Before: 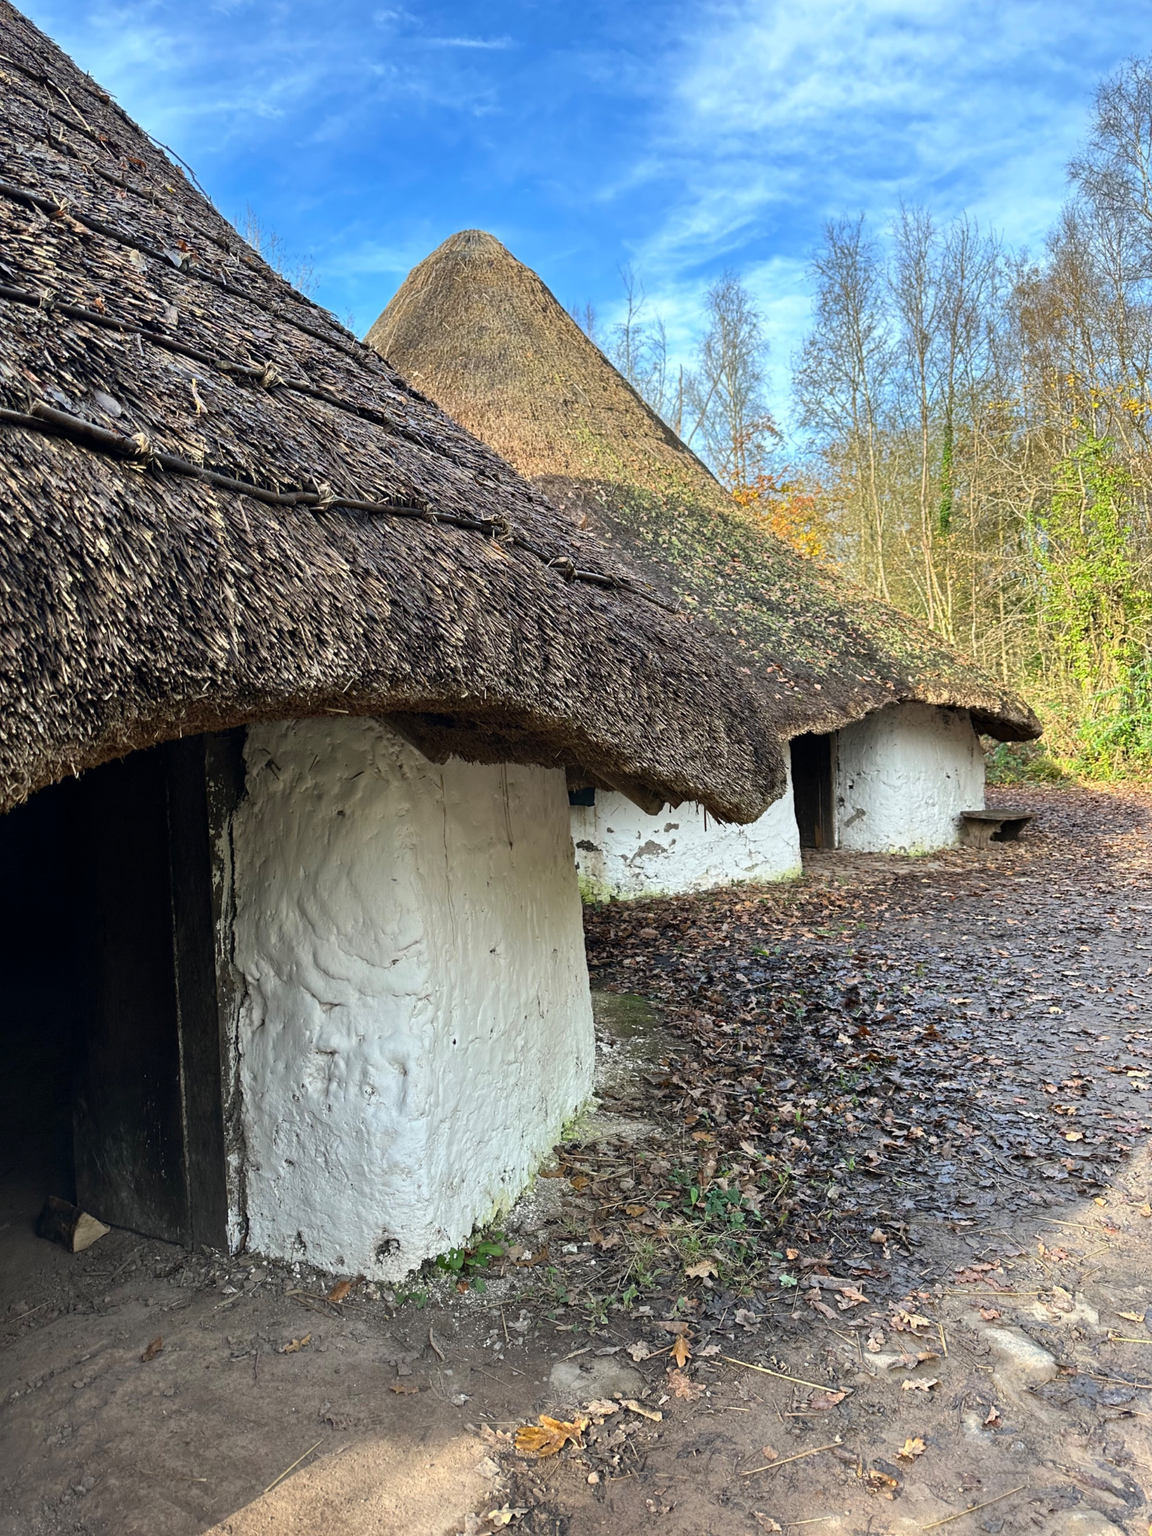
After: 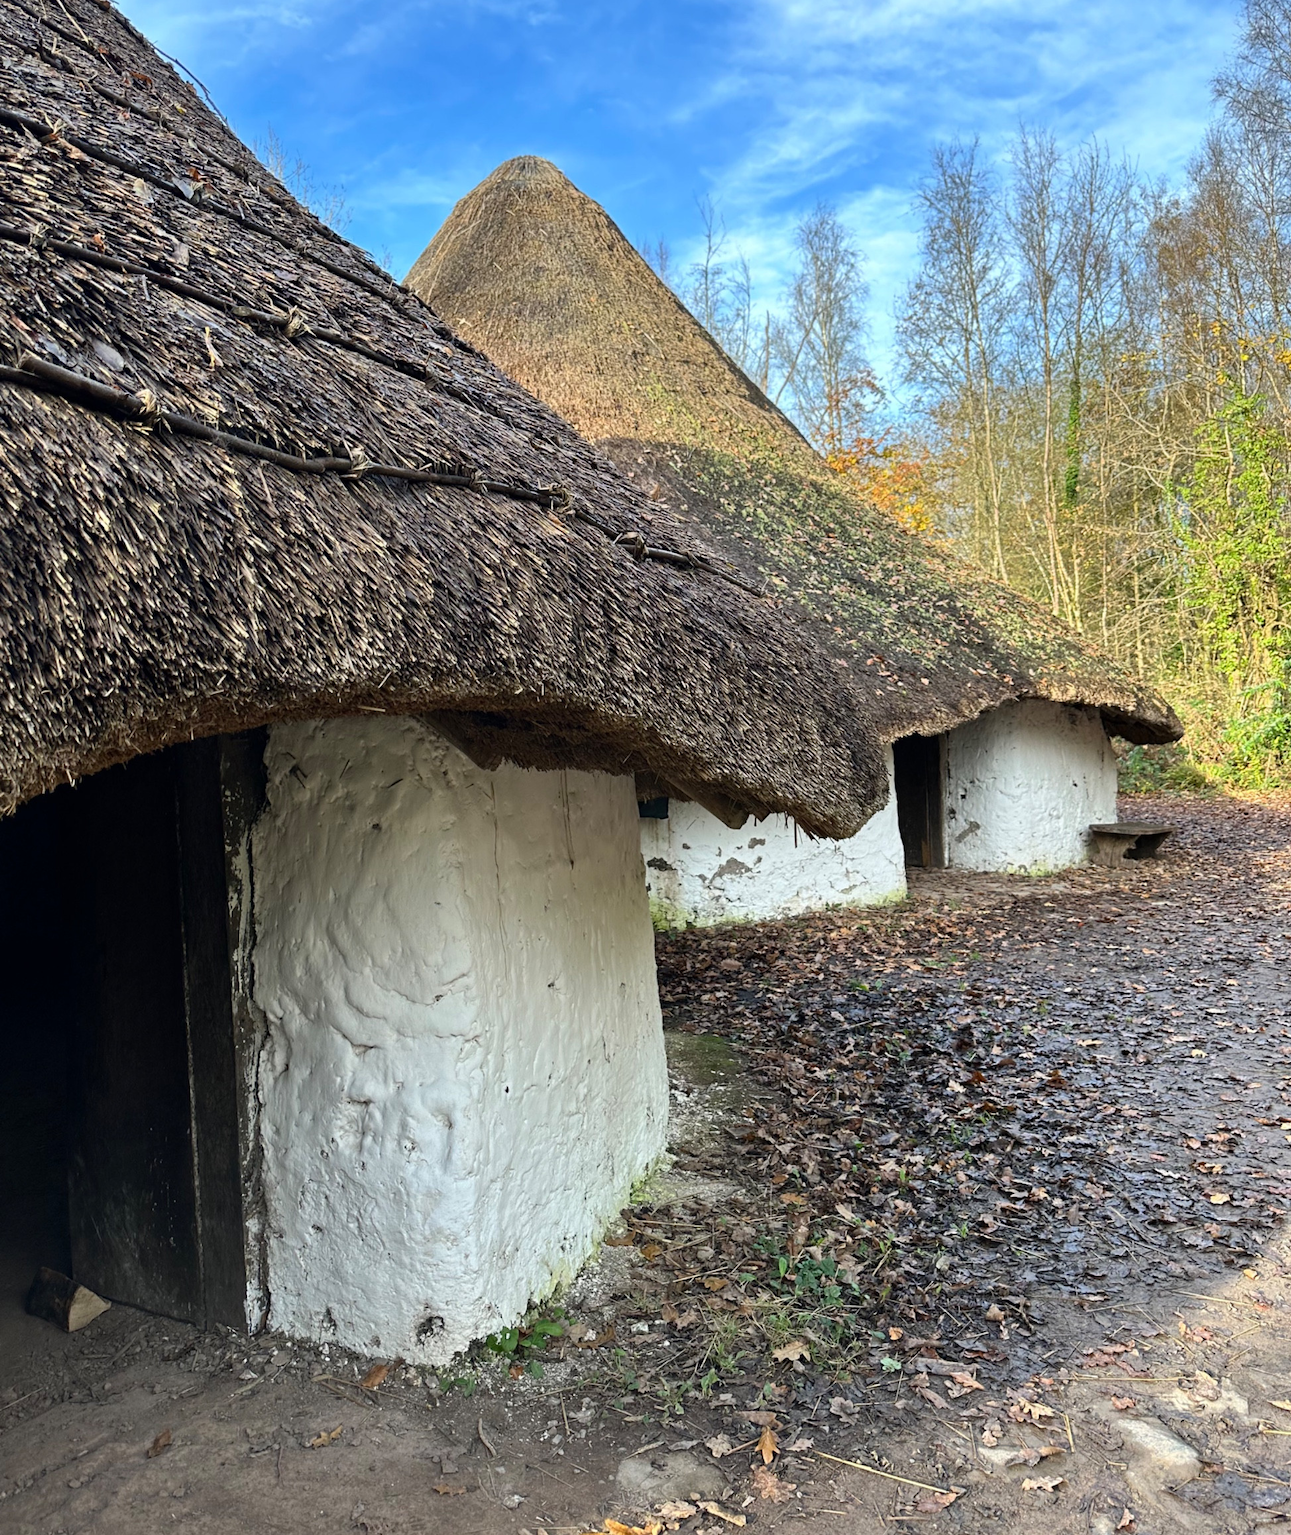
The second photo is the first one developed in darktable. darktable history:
crop: left 1.222%, top 6.154%, right 1.289%, bottom 6.882%
